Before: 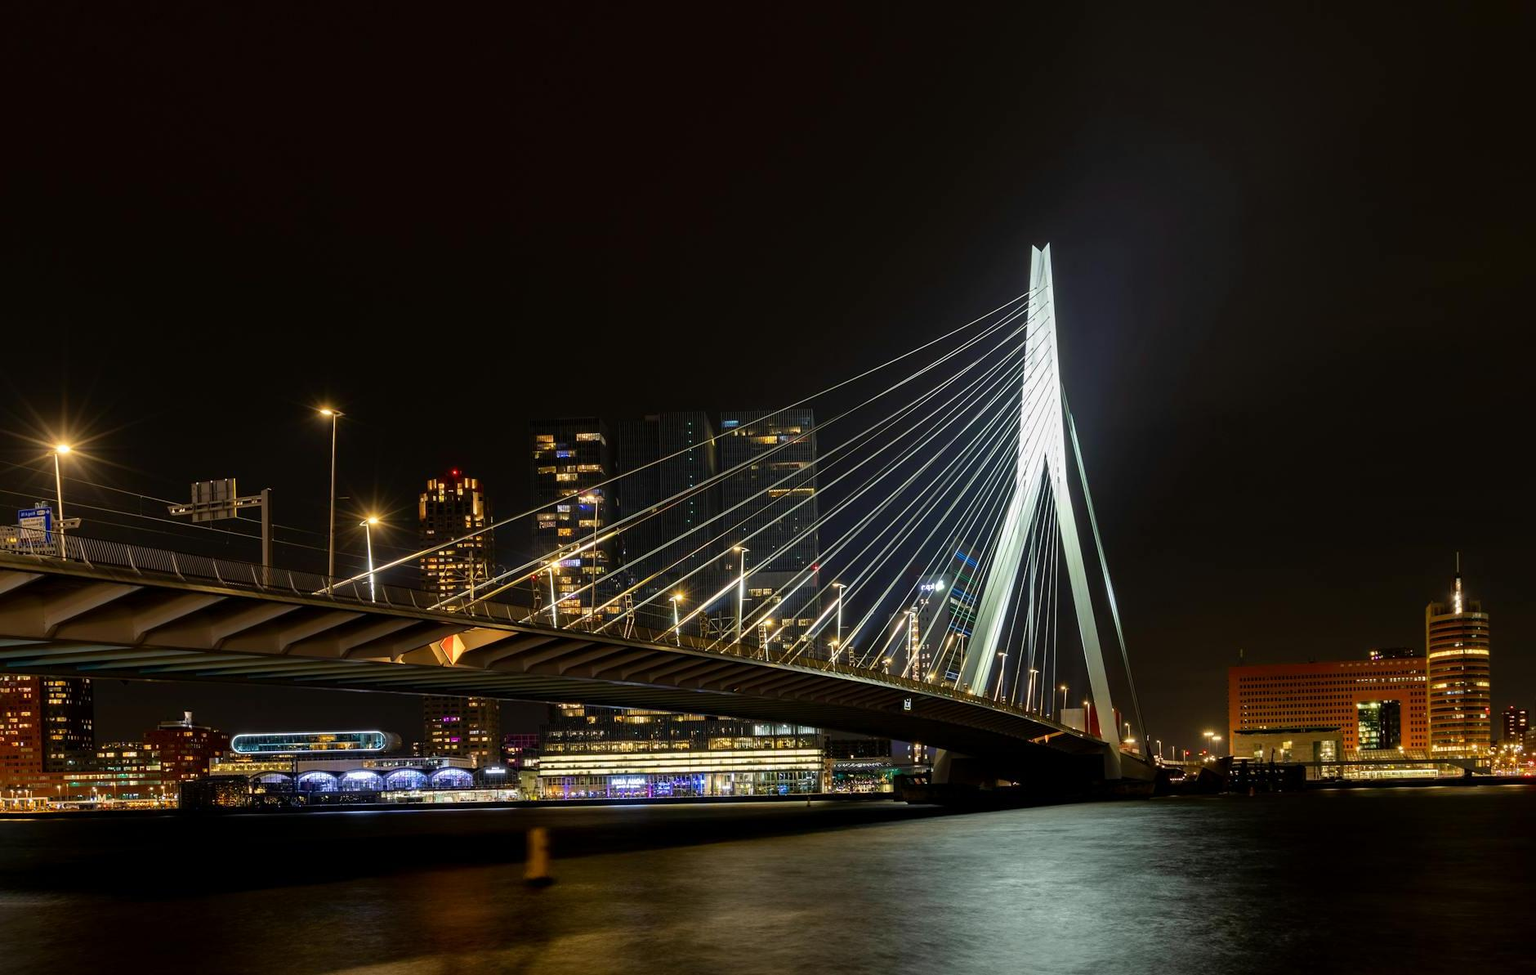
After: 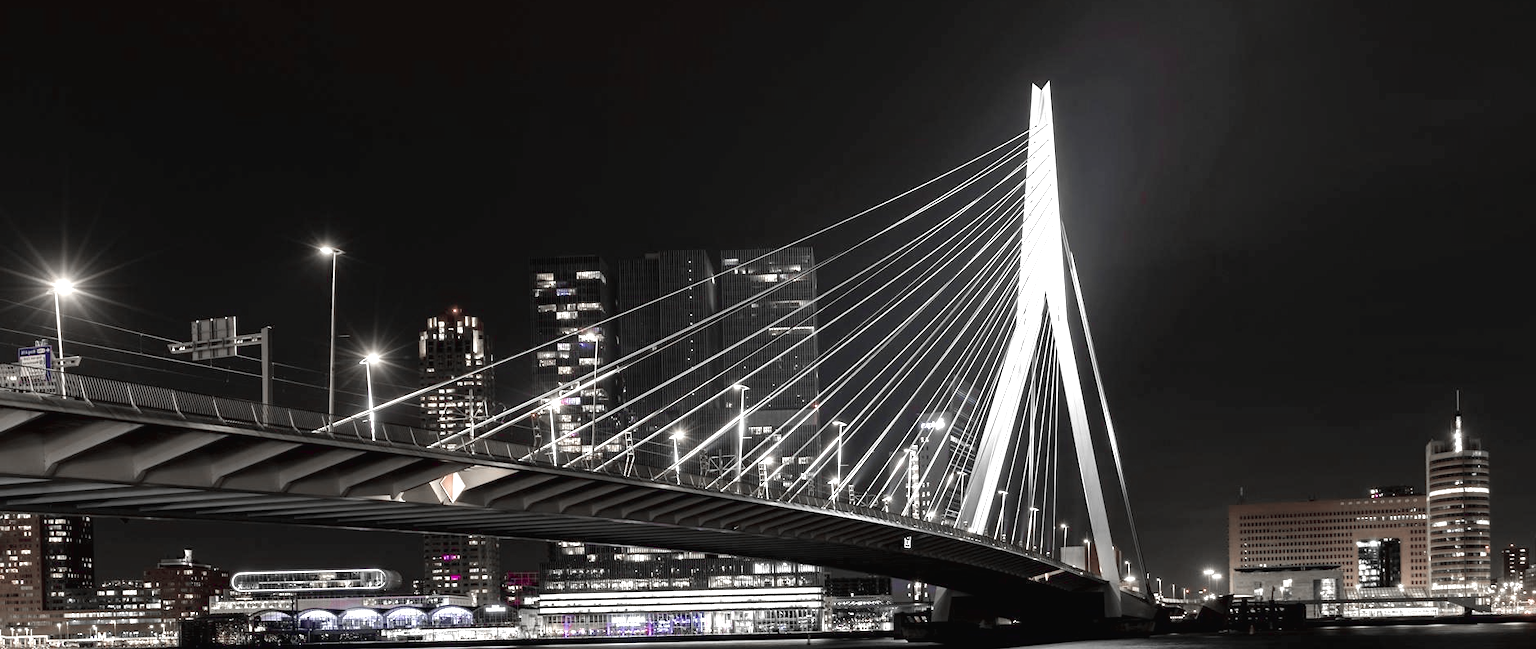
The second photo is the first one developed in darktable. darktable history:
crop: top 16.603%, bottom 16.695%
contrast brightness saturation: contrast -0.04, saturation -0.416
color zones: curves: ch0 [(0, 0.278) (0.143, 0.5) (0.286, 0.5) (0.429, 0.5) (0.571, 0.5) (0.714, 0.5) (0.857, 0.5) (1, 0.5)]; ch1 [(0, 1) (0.143, 0.165) (0.286, 0) (0.429, 0) (0.571, 0) (0.714, 0) (0.857, 0.5) (1, 0.5)]; ch2 [(0, 0.508) (0.143, 0.5) (0.286, 0.5) (0.429, 0.5) (0.571, 0.5) (0.714, 0.5) (0.857, 0.5) (1, 0.5)]
exposure: black level correction 0.001, exposure 1.117 EV, compensate highlight preservation false
